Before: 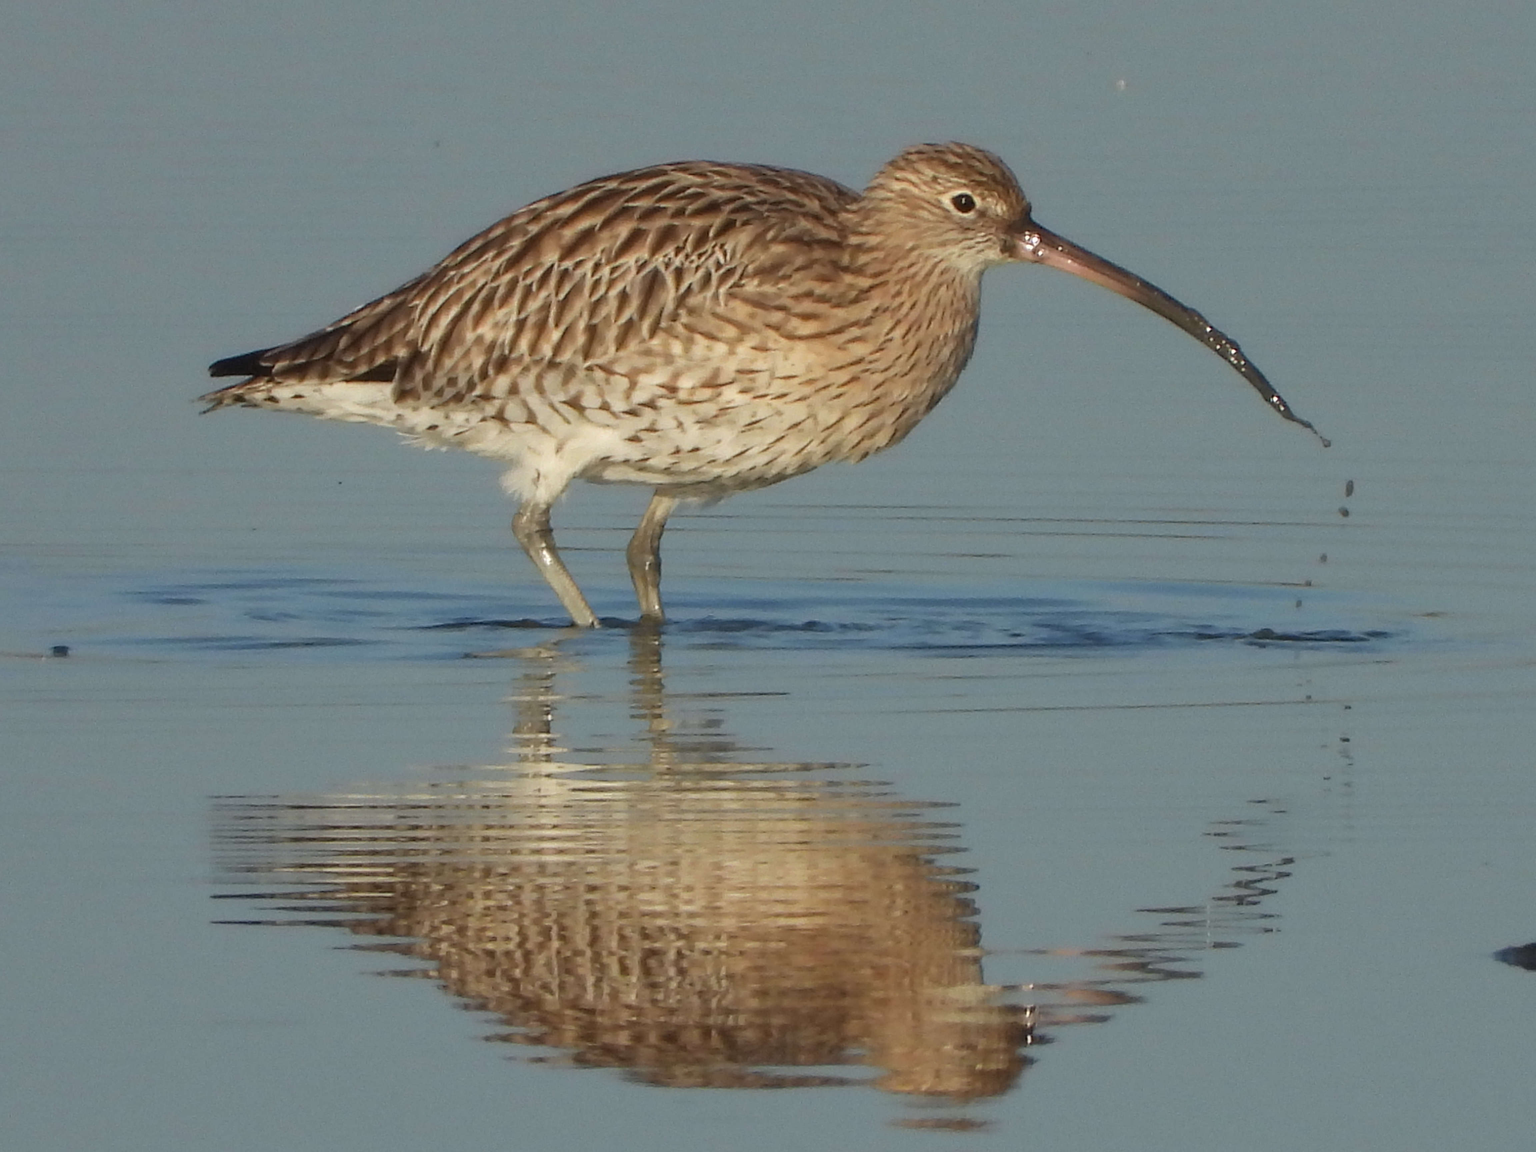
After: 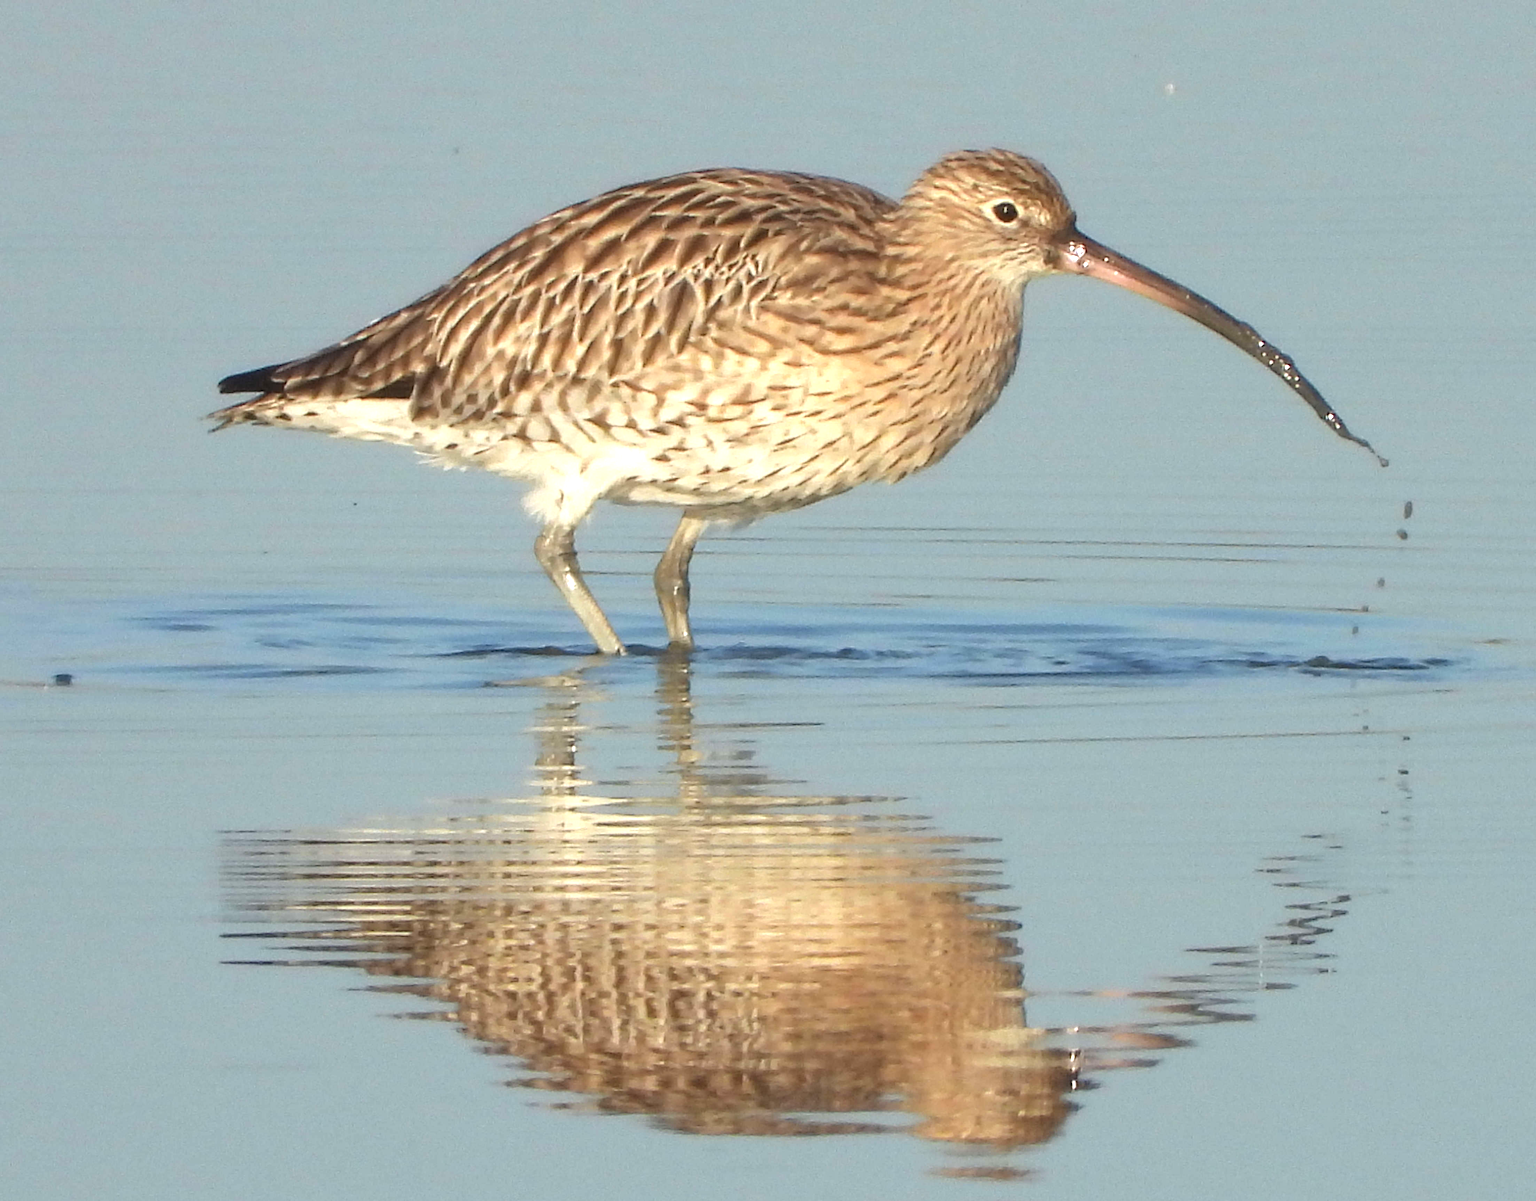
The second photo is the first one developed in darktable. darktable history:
exposure: black level correction 0, exposure 0.7 EV, compensate exposure bias true, compensate highlight preservation false
crop: right 4.126%, bottom 0.031%
